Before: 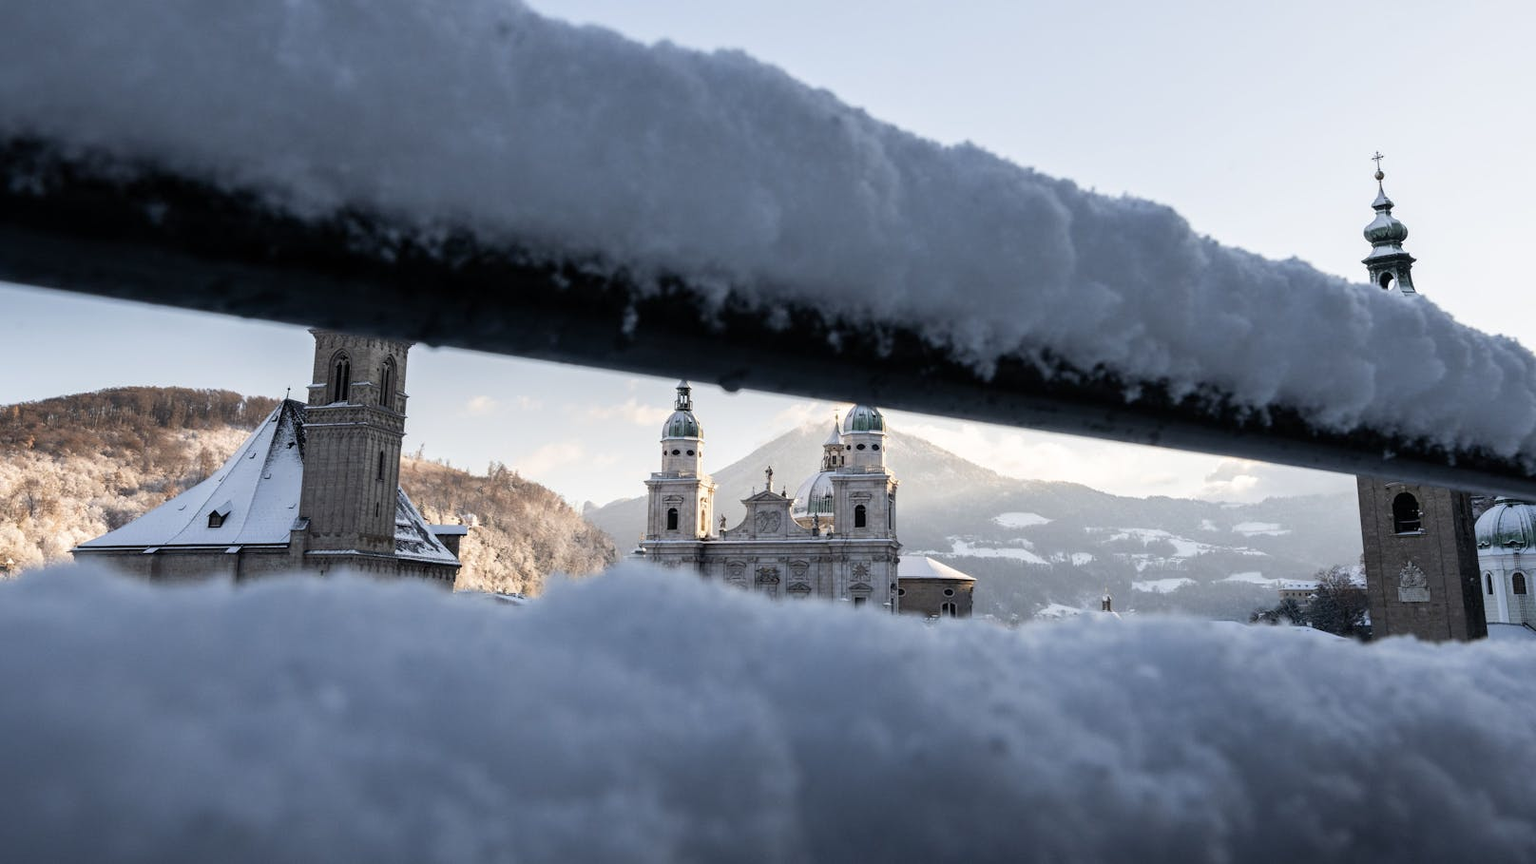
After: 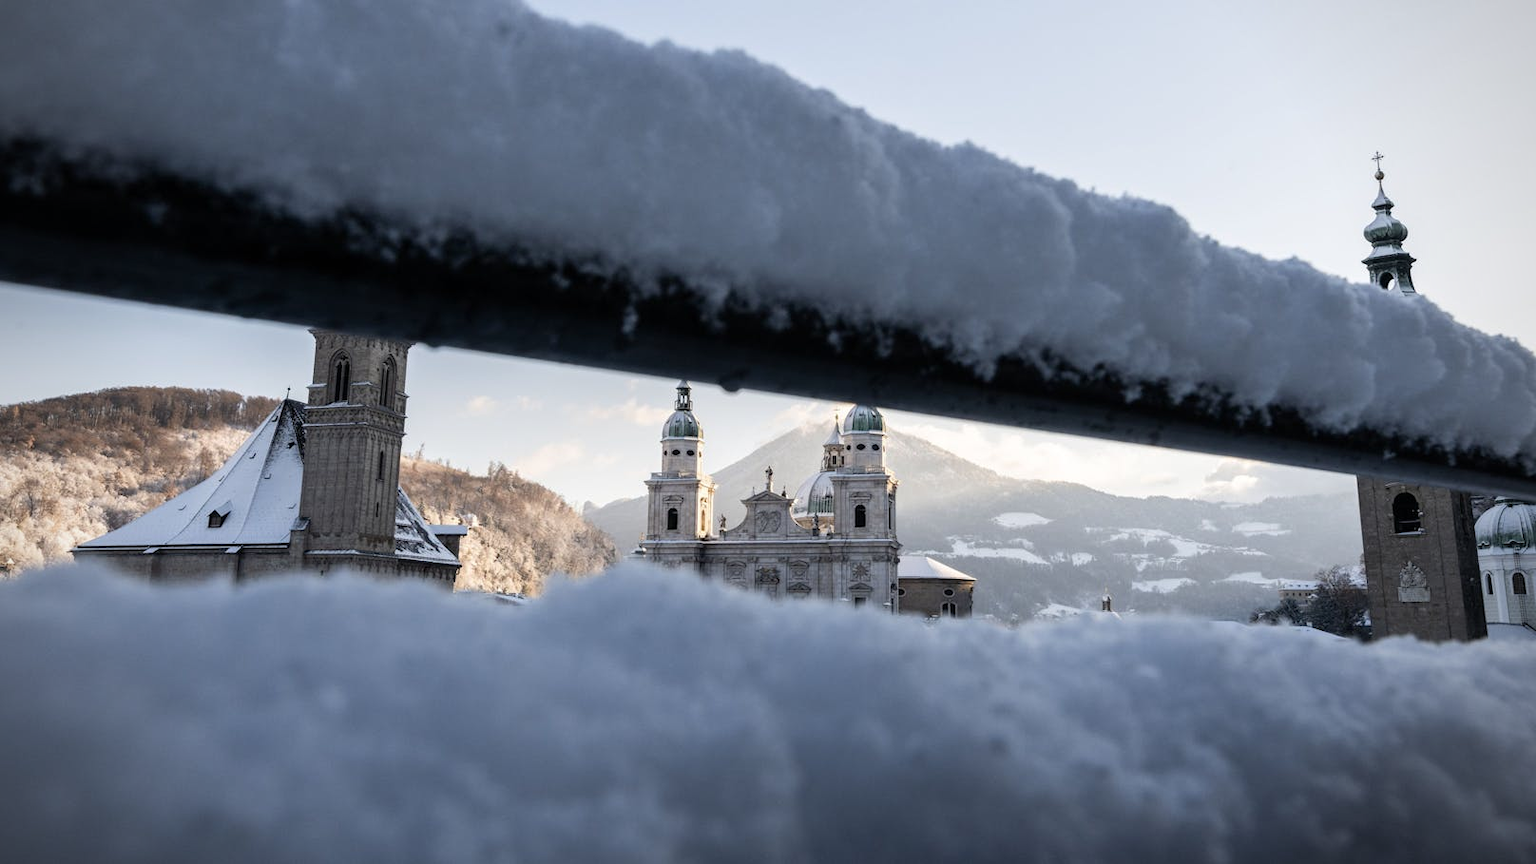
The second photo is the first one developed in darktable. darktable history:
vignetting: fall-off radius 60.83%
